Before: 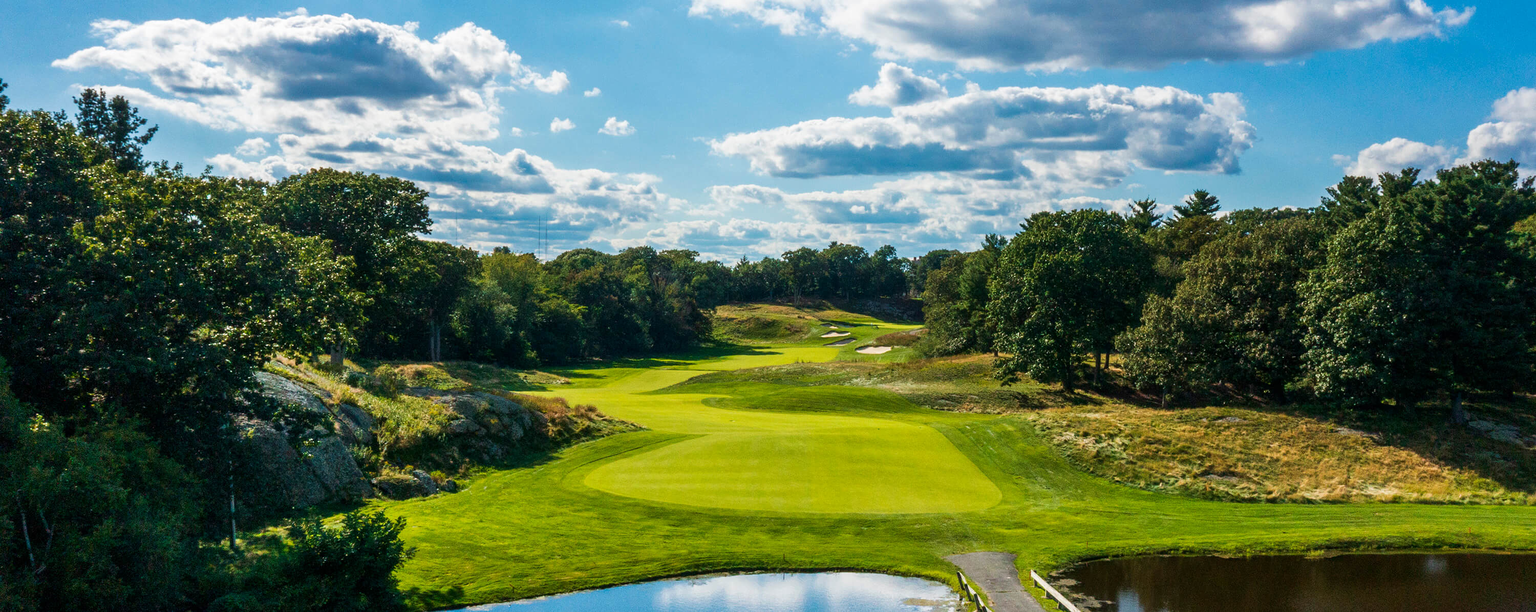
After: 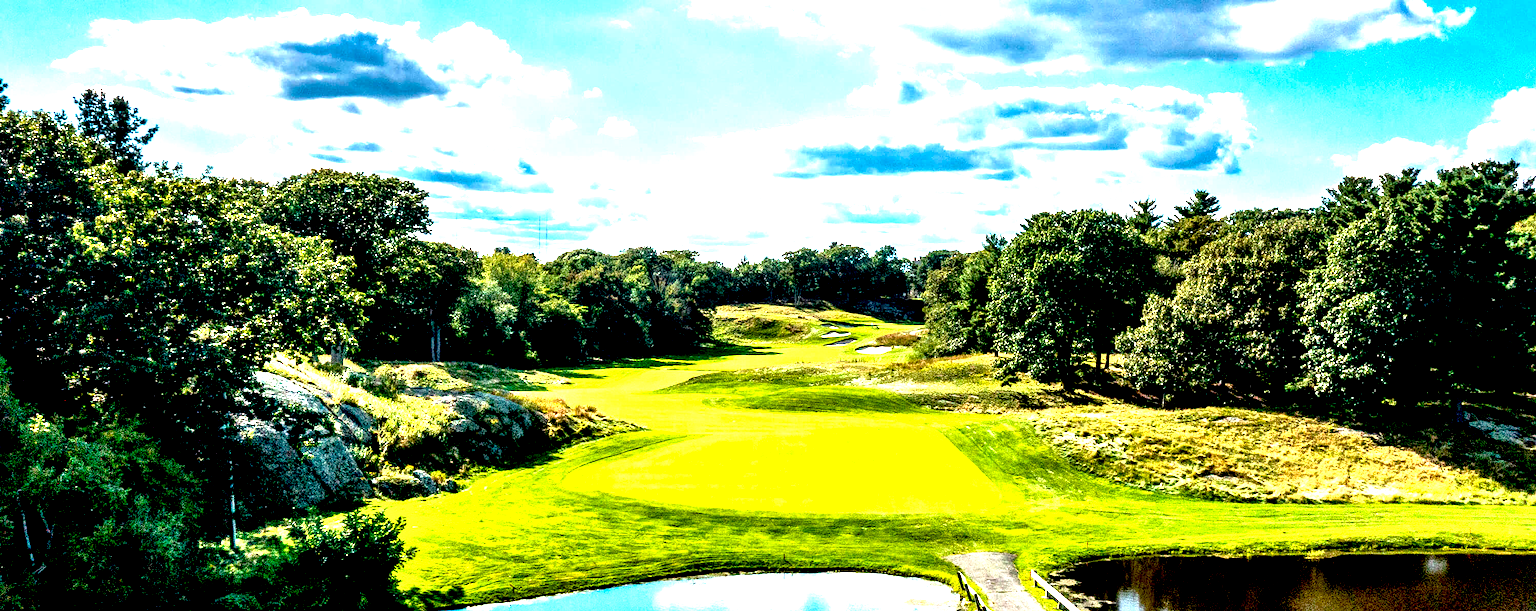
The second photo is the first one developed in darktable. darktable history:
exposure: black level correction 0.014, exposure 1.777 EV, compensate highlight preservation false
contrast equalizer: y [[0.609, 0.611, 0.615, 0.613, 0.607, 0.603], [0.504, 0.498, 0.496, 0.499, 0.506, 0.516], [0 ×6], [0 ×6], [0 ×6]]
local contrast: on, module defaults
